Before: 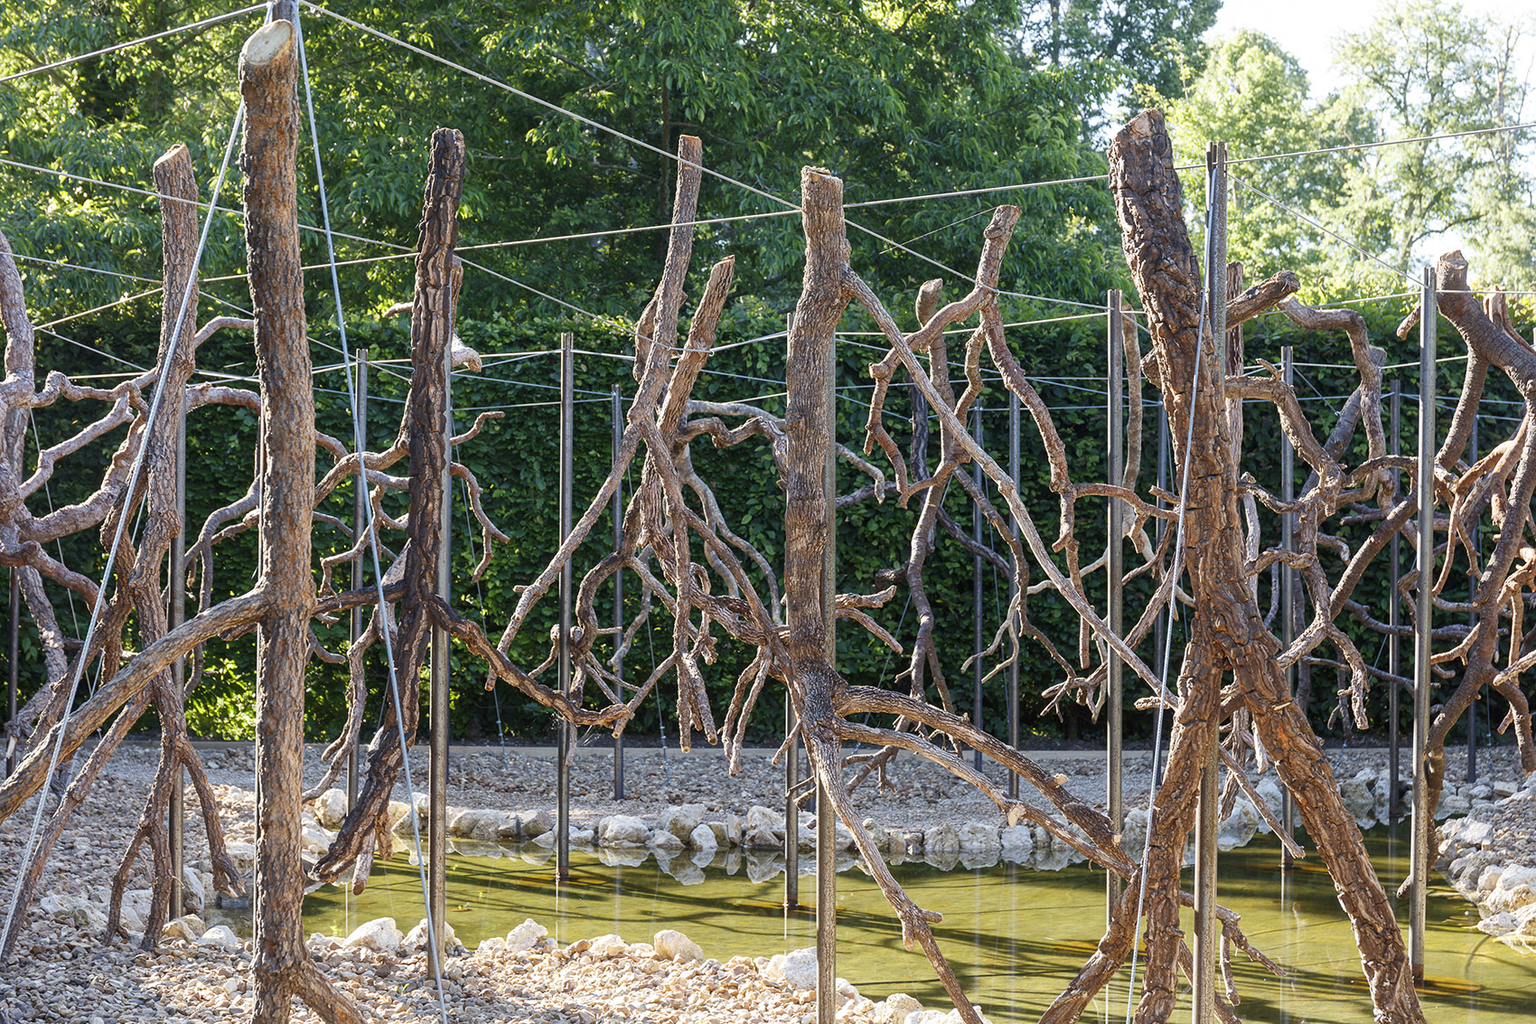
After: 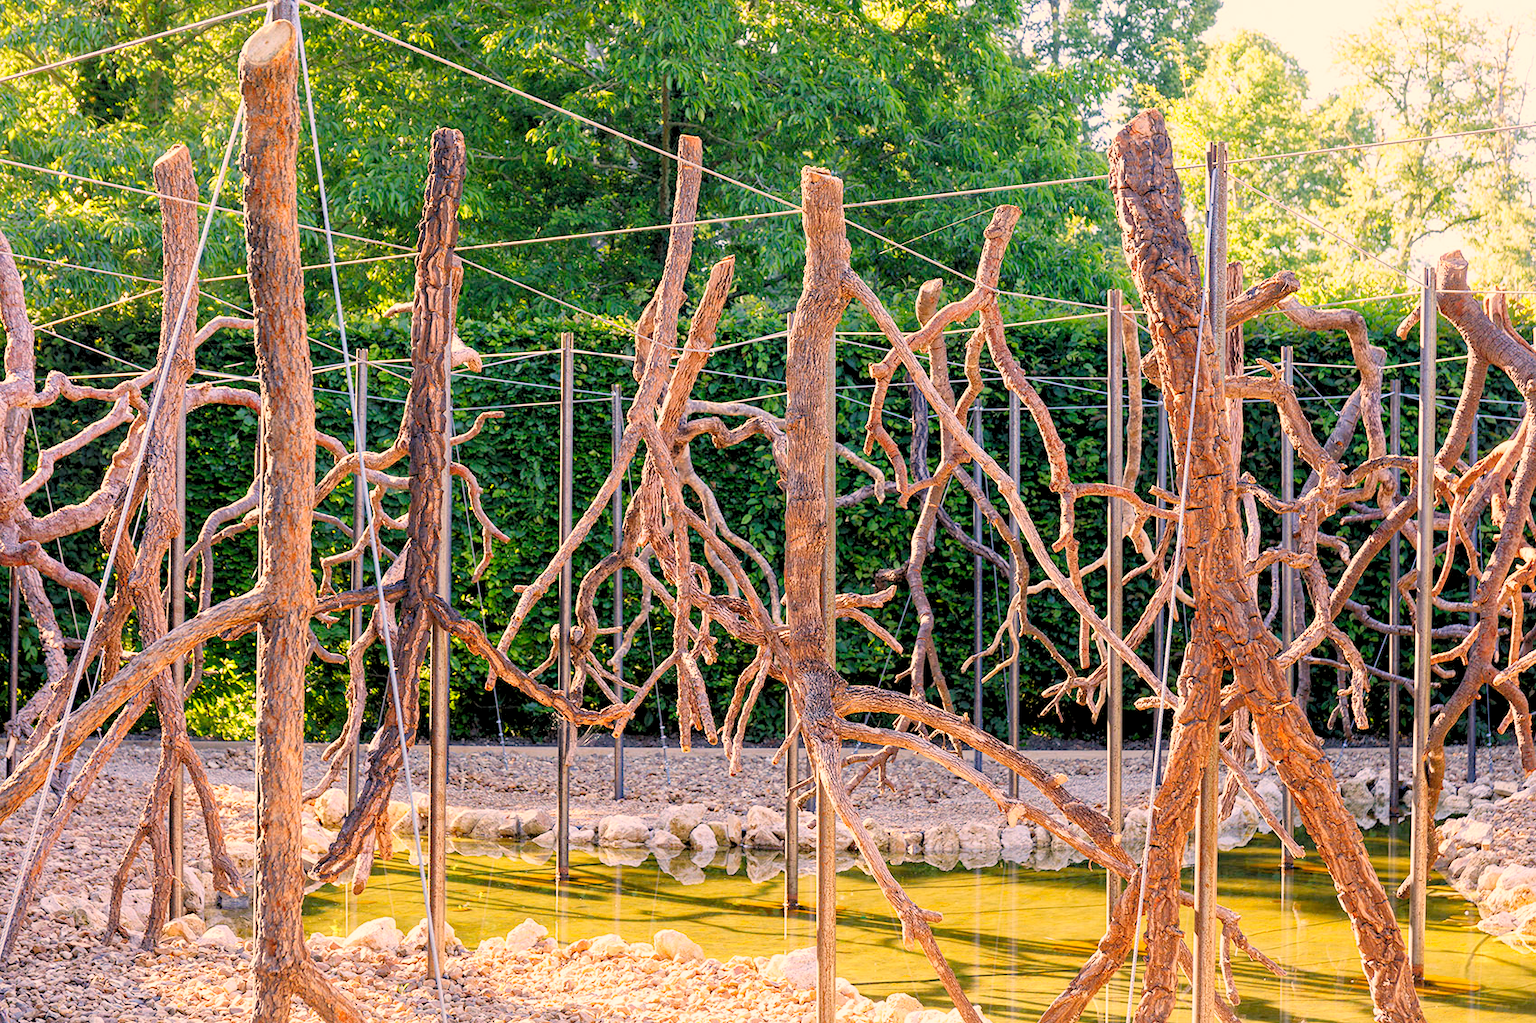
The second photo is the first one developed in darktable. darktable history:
haze removal: adaptive false
levels: levels [0.072, 0.414, 0.976]
color correction: highlights a* 17.9, highlights b* 18.45
